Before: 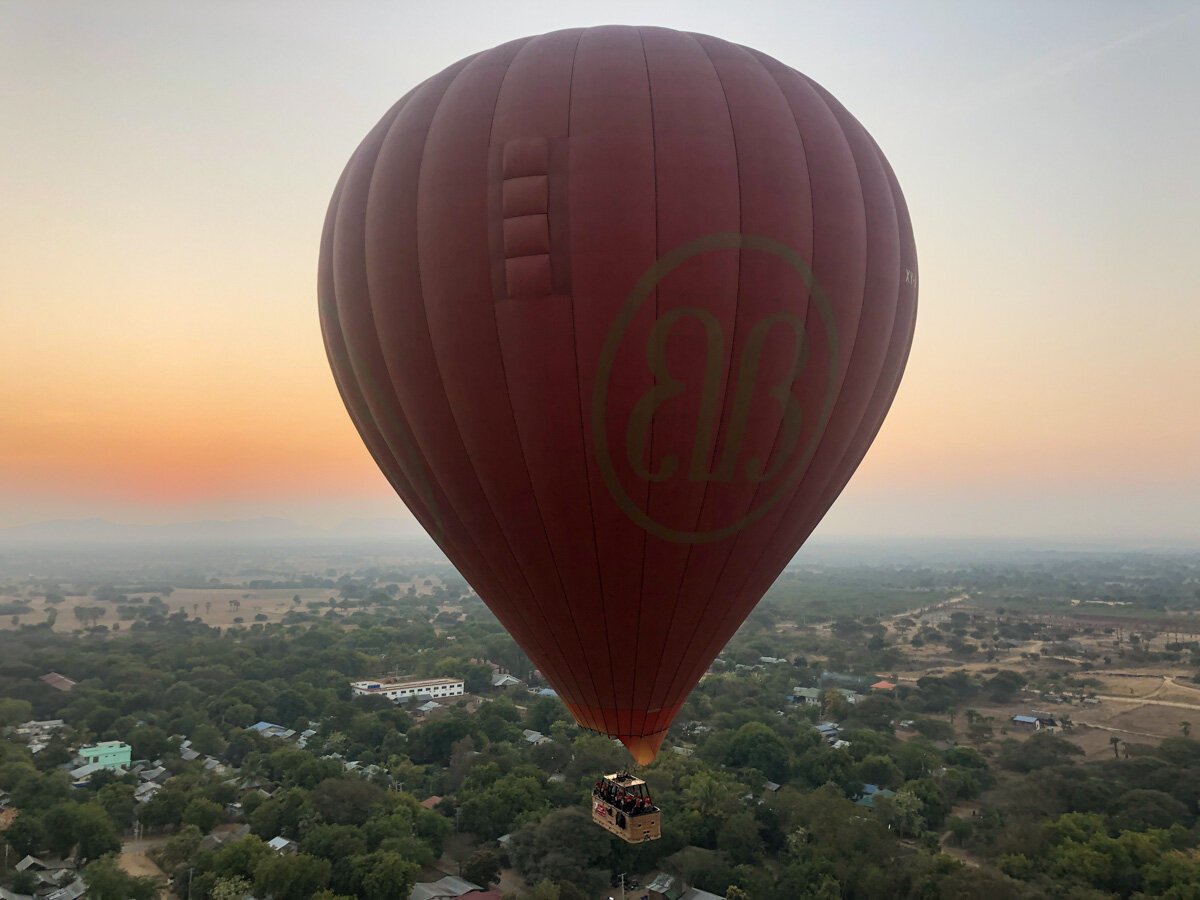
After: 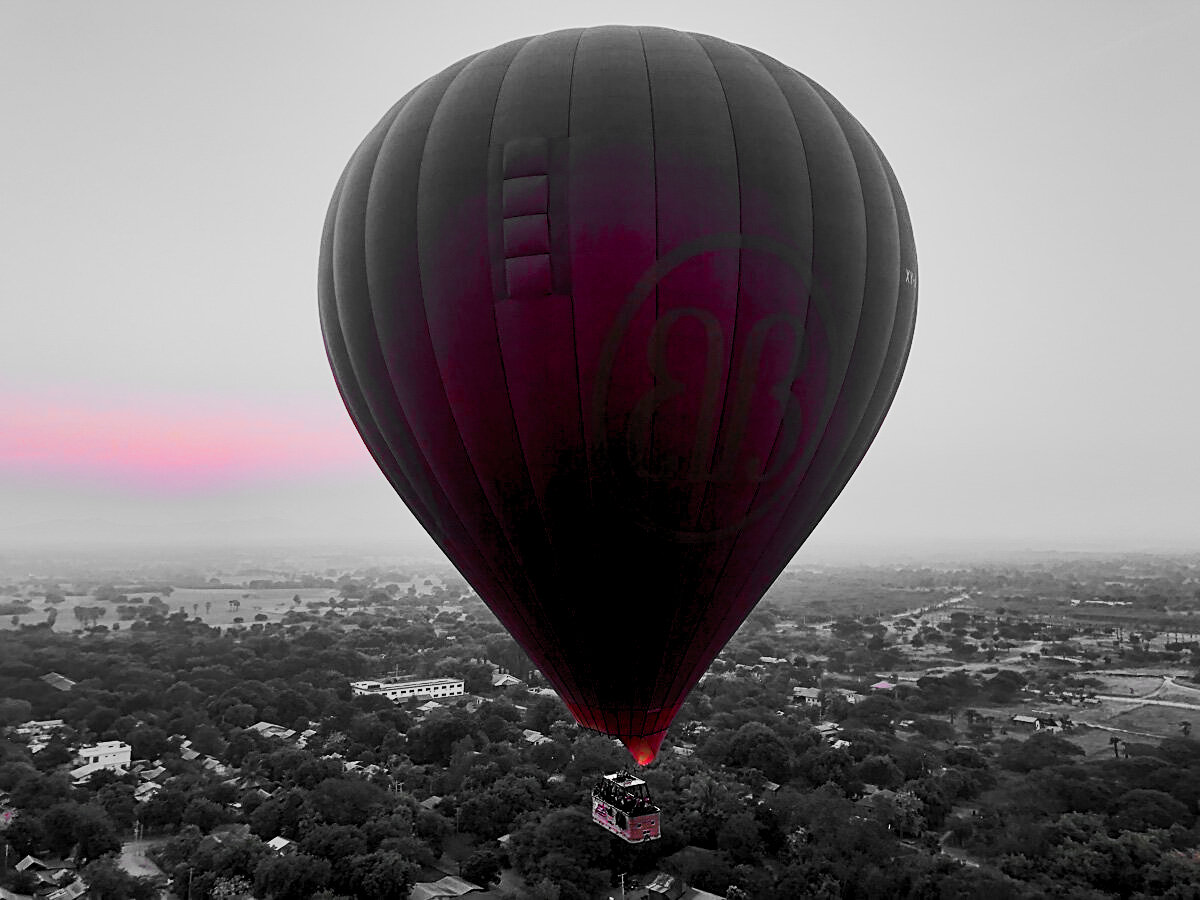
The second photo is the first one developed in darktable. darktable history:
sharpen: on, module defaults
rgb levels: preserve colors sum RGB, levels [[0.038, 0.433, 0.934], [0, 0.5, 1], [0, 0.5, 1]]
color zones: curves: ch1 [(0, 0.831) (0.08, 0.771) (0.157, 0.268) (0.241, 0.207) (0.562, -0.005) (0.714, -0.013) (0.876, 0.01) (1, 0.831)]
tone curve: curves: ch0 [(0, 0) (0.003, 0.006) (0.011, 0.006) (0.025, 0.008) (0.044, 0.014) (0.069, 0.02) (0.1, 0.025) (0.136, 0.037) (0.177, 0.053) (0.224, 0.086) (0.277, 0.13) (0.335, 0.189) (0.399, 0.253) (0.468, 0.375) (0.543, 0.521) (0.623, 0.671) (0.709, 0.789) (0.801, 0.841) (0.898, 0.889) (1, 1)], preserve colors none
shadows and highlights: radius 125.46, shadows 30.51, highlights -30.51, low approximation 0.01, soften with gaussian
white balance: red 0.98, blue 1.61
